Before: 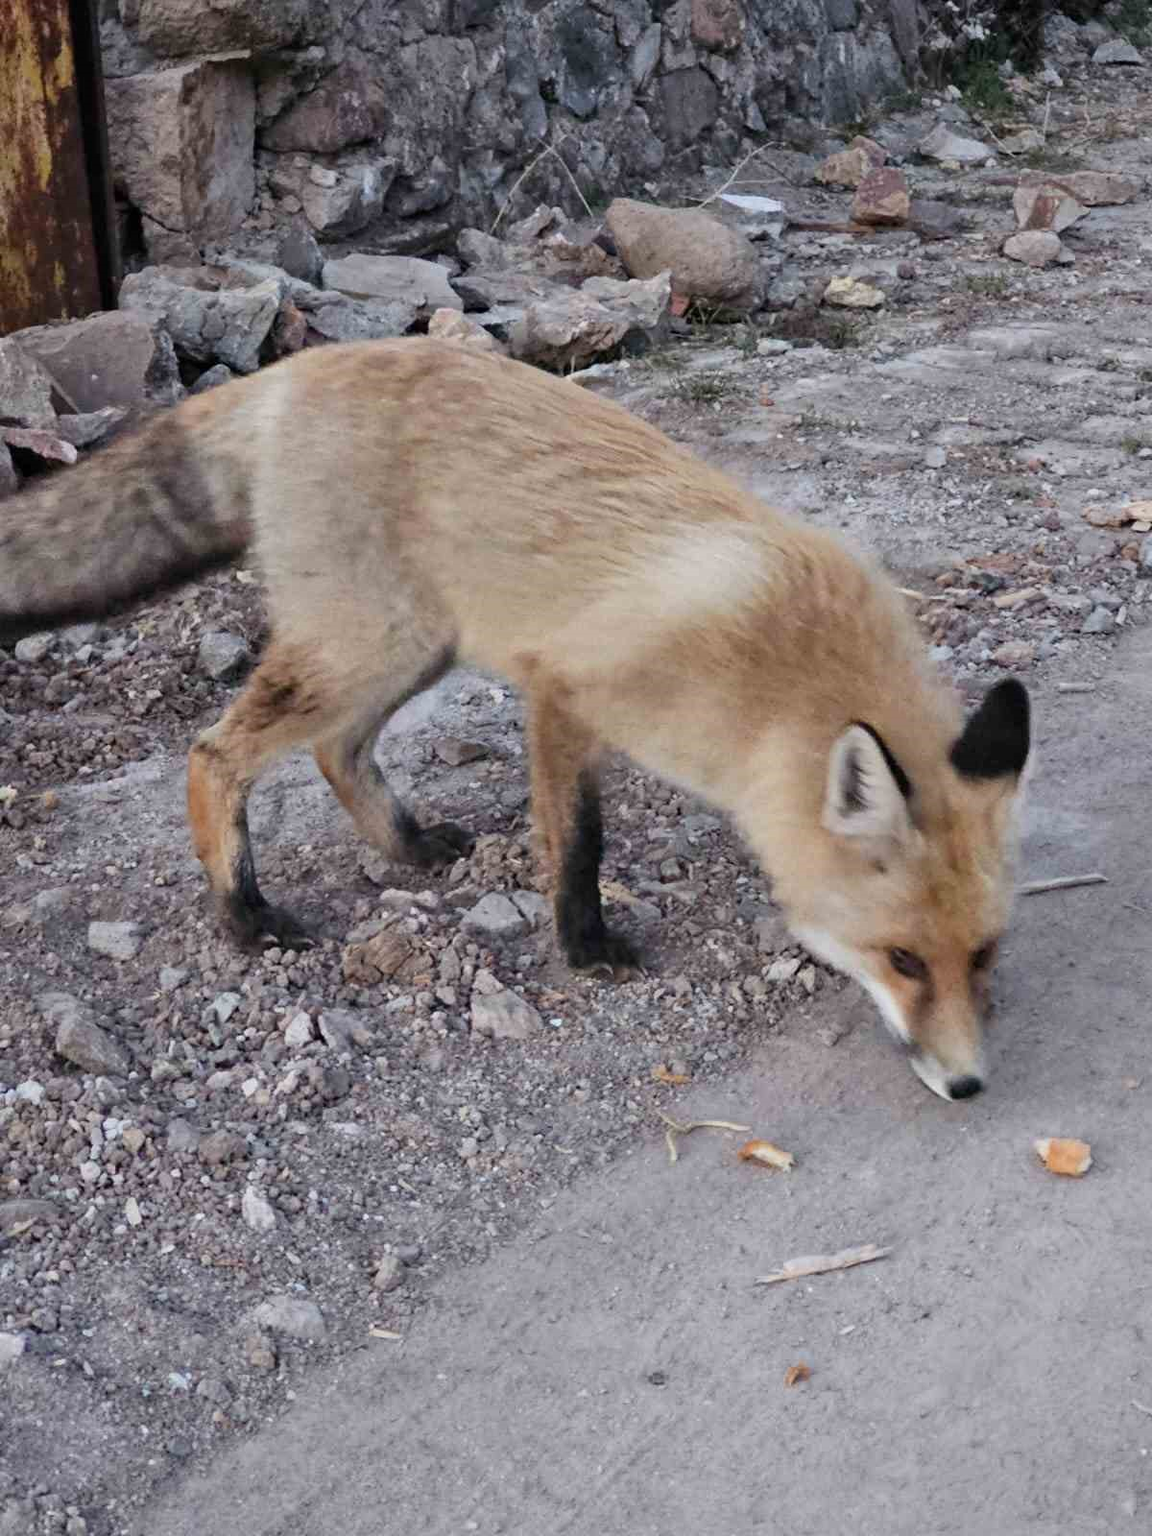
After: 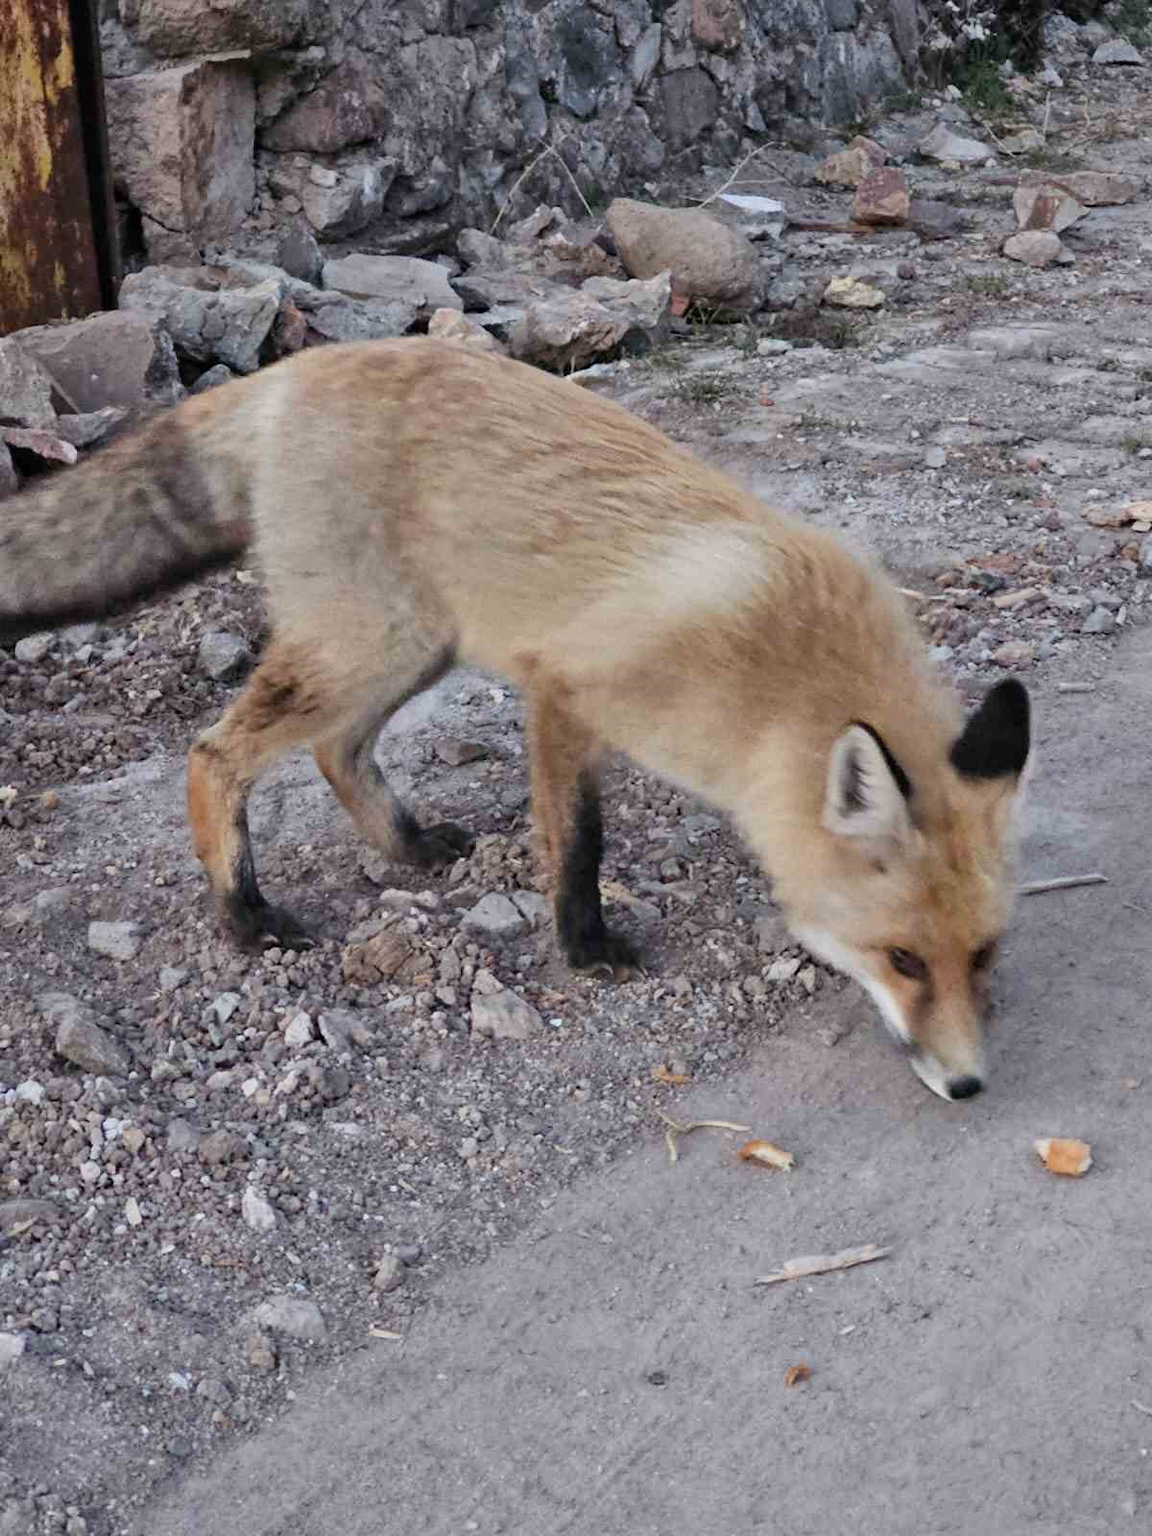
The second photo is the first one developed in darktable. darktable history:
shadows and highlights: highlights color adjustment 72.86%, low approximation 0.01, soften with gaussian
